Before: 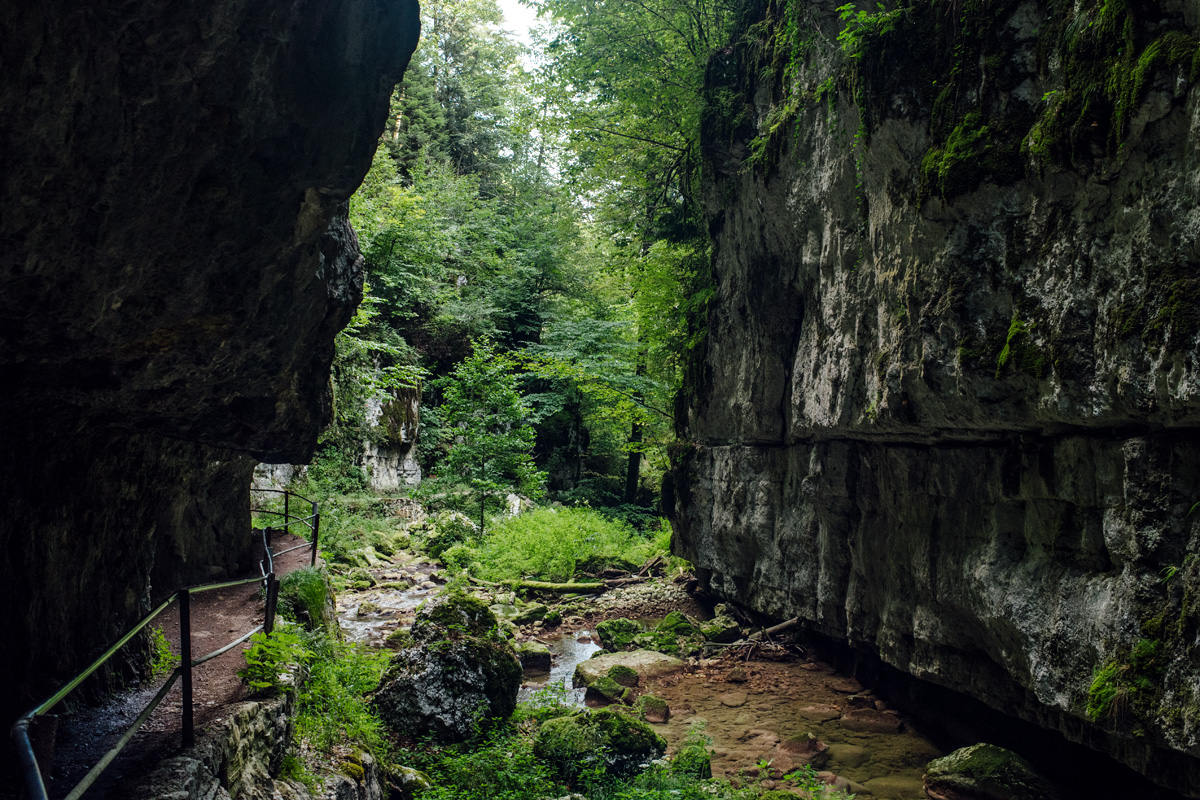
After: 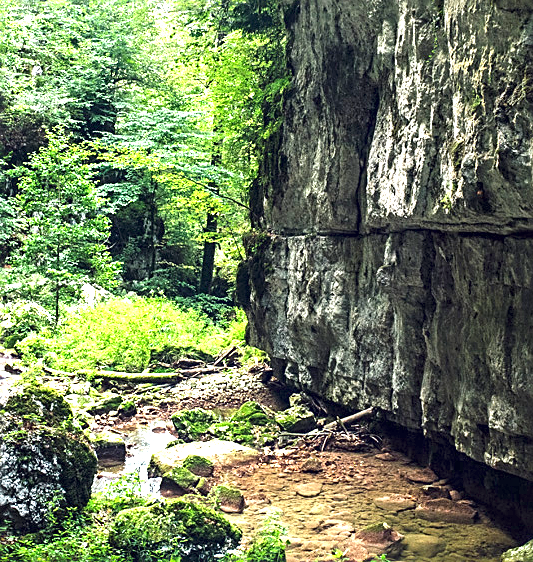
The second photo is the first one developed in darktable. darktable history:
crop: left 35.445%, top 26.281%, right 20.089%, bottom 3.43%
exposure: black level correction 0, exposure 2.155 EV, compensate highlight preservation false
sharpen: on, module defaults
local contrast: mode bilateral grid, contrast 20, coarseness 50, detail 119%, midtone range 0.2
